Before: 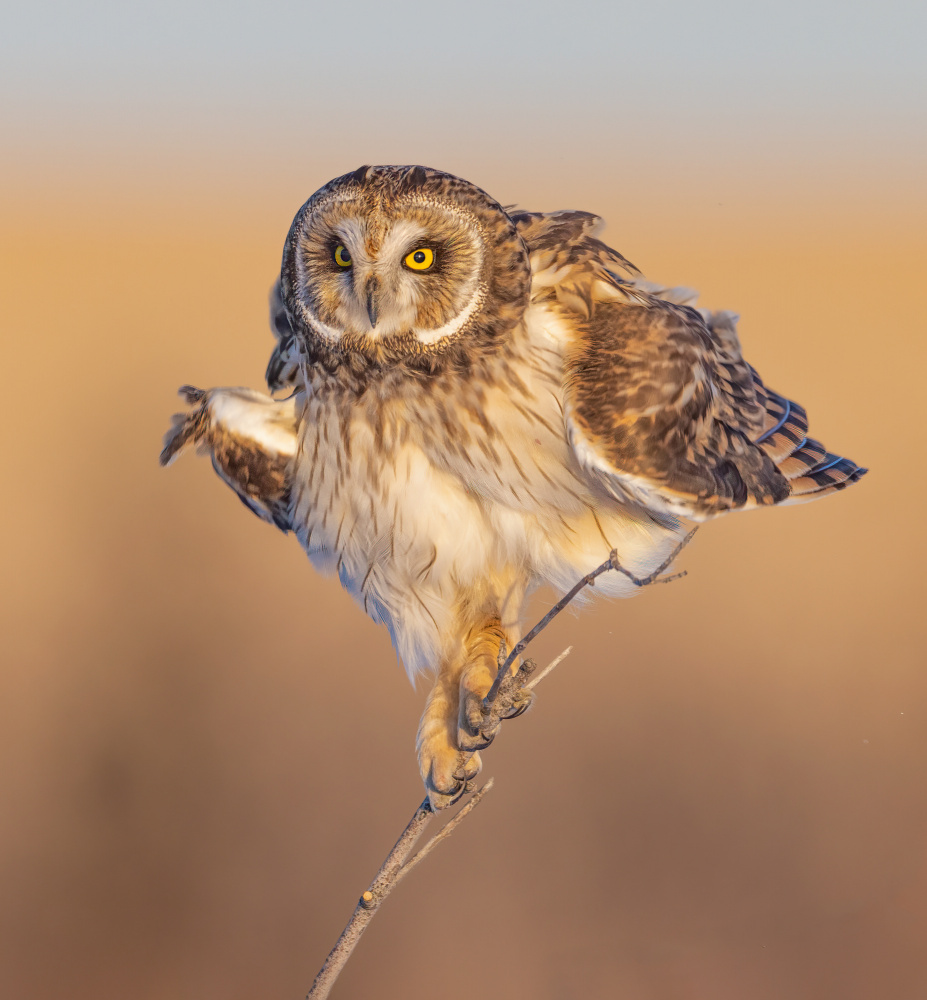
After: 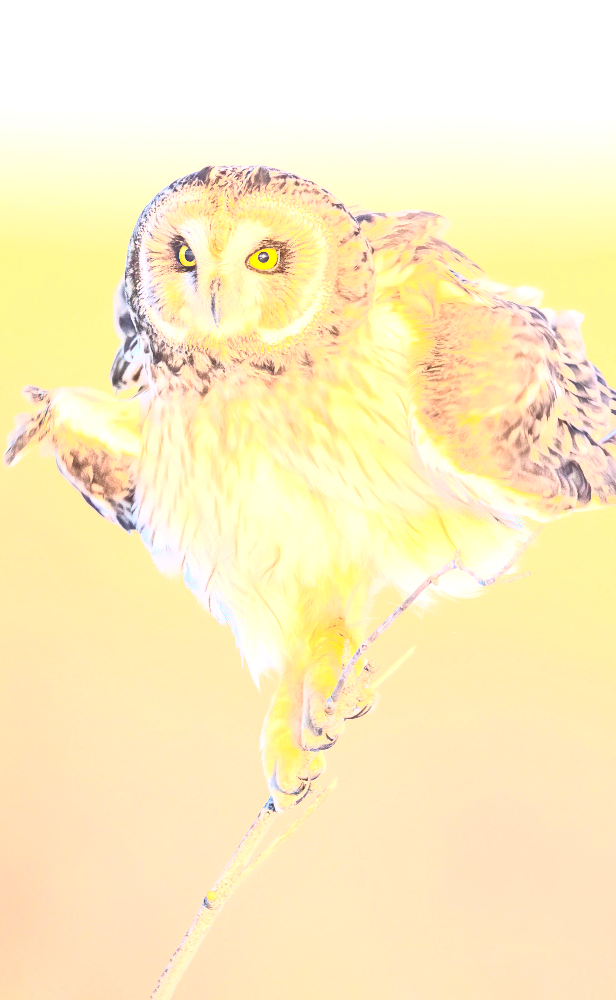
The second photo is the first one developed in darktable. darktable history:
contrast brightness saturation: contrast 0.39, brightness 0.53
crop: left 16.899%, right 16.556%
exposure: black level correction 0, exposure 1.9 EV, compensate highlight preservation false
